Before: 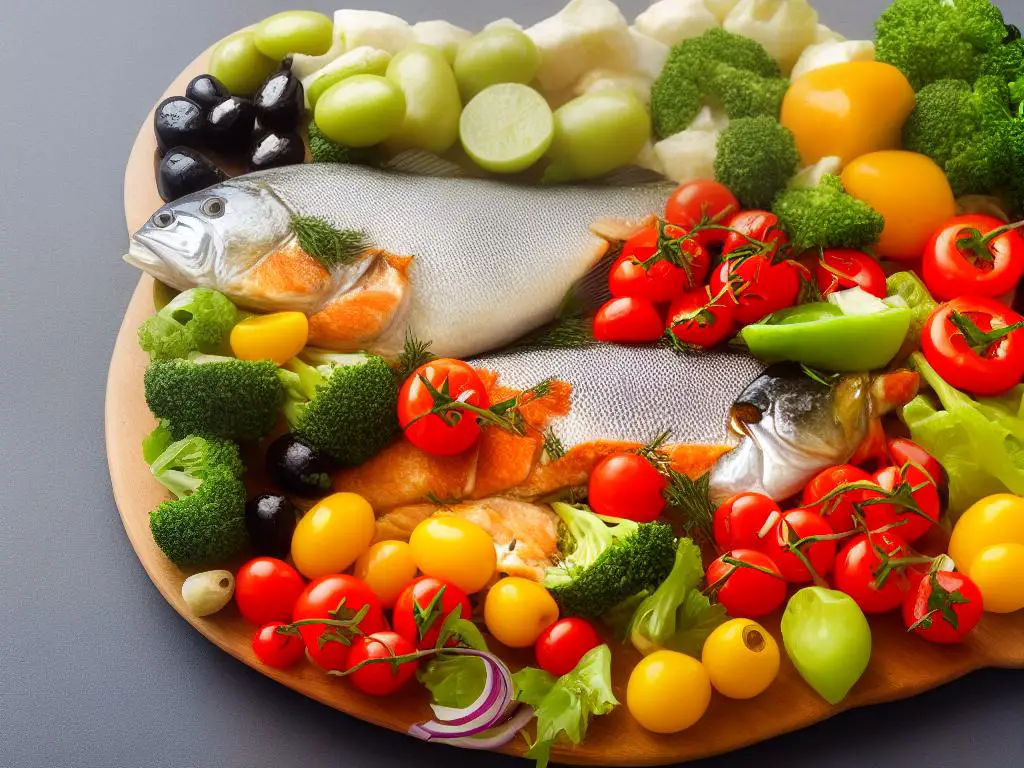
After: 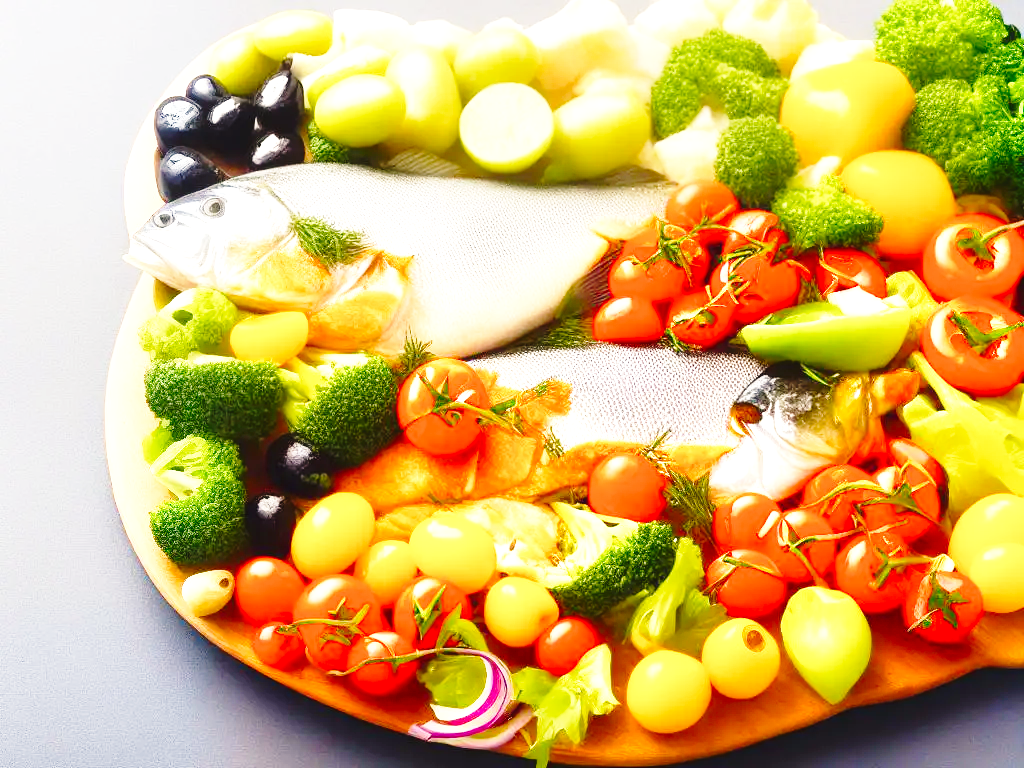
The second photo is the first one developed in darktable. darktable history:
base curve: curves: ch0 [(0, 0) (0.028, 0.03) (0.121, 0.232) (0.46, 0.748) (0.859, 0.968) (1, 1)], preserve colors none
color balance rgb: shadows lift › chroma 2%, shadows lift › hue 219.6°, power › hue 313.2°, highlights gain › chroma 3%, highlights gain › hue 75.6°, global offset › luminance 0.5%, perceptual saturation grading › global saturation 15.33%, perceptual saturation grading › highlights -19.33%, perceptual saturation grading › shadows 20%, global vibrance 20%
exposure: exposure 1 EV, compensate highlight preservation false
